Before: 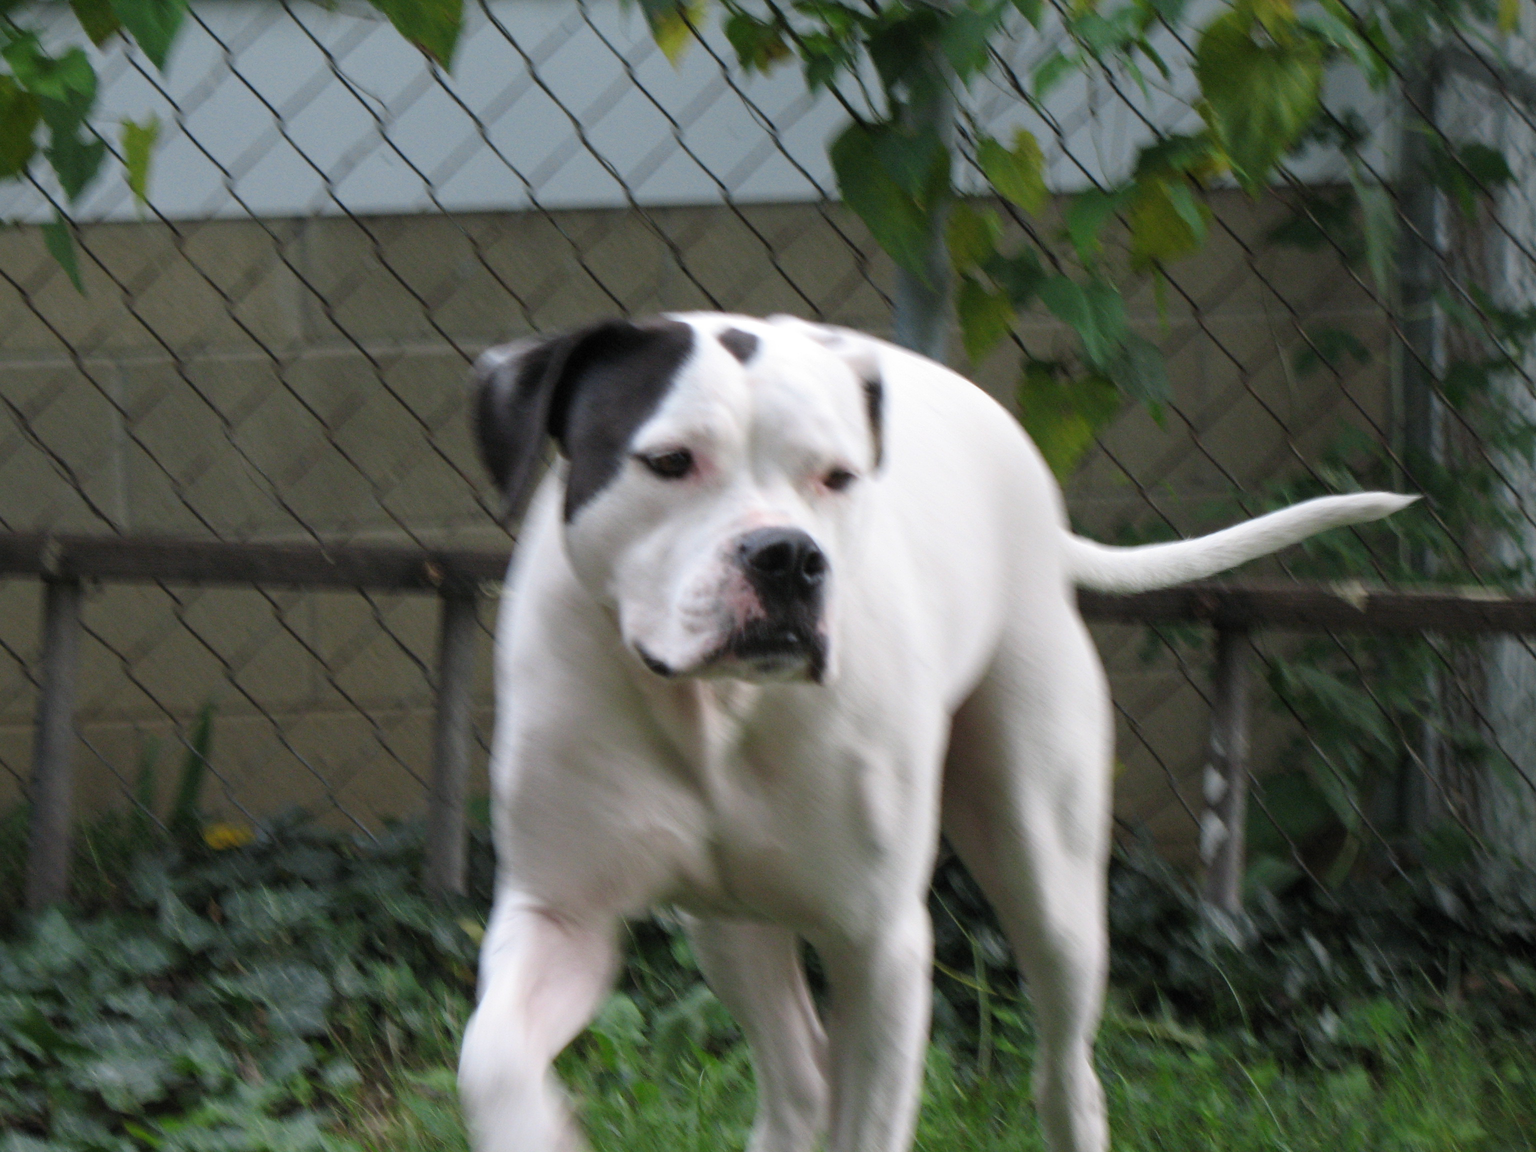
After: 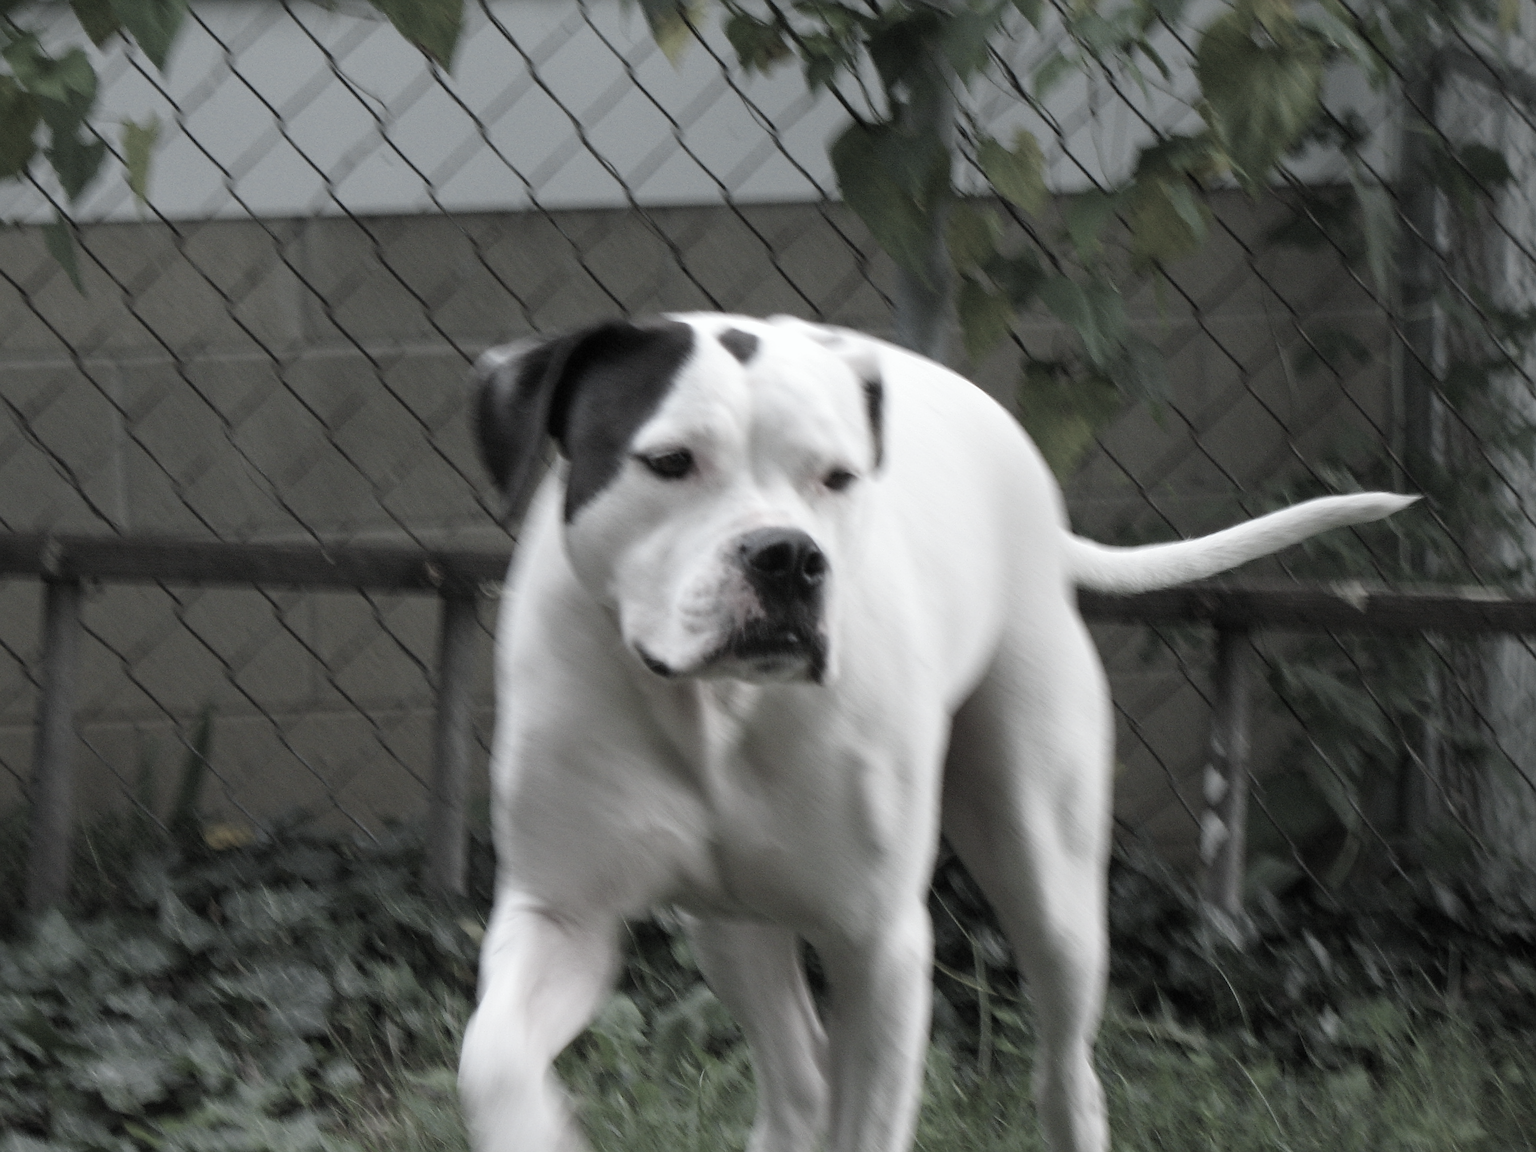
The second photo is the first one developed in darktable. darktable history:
color correction: saturation 0.3
sharpen: on, module defaults
white balance: red 0.978, blue 0.999
